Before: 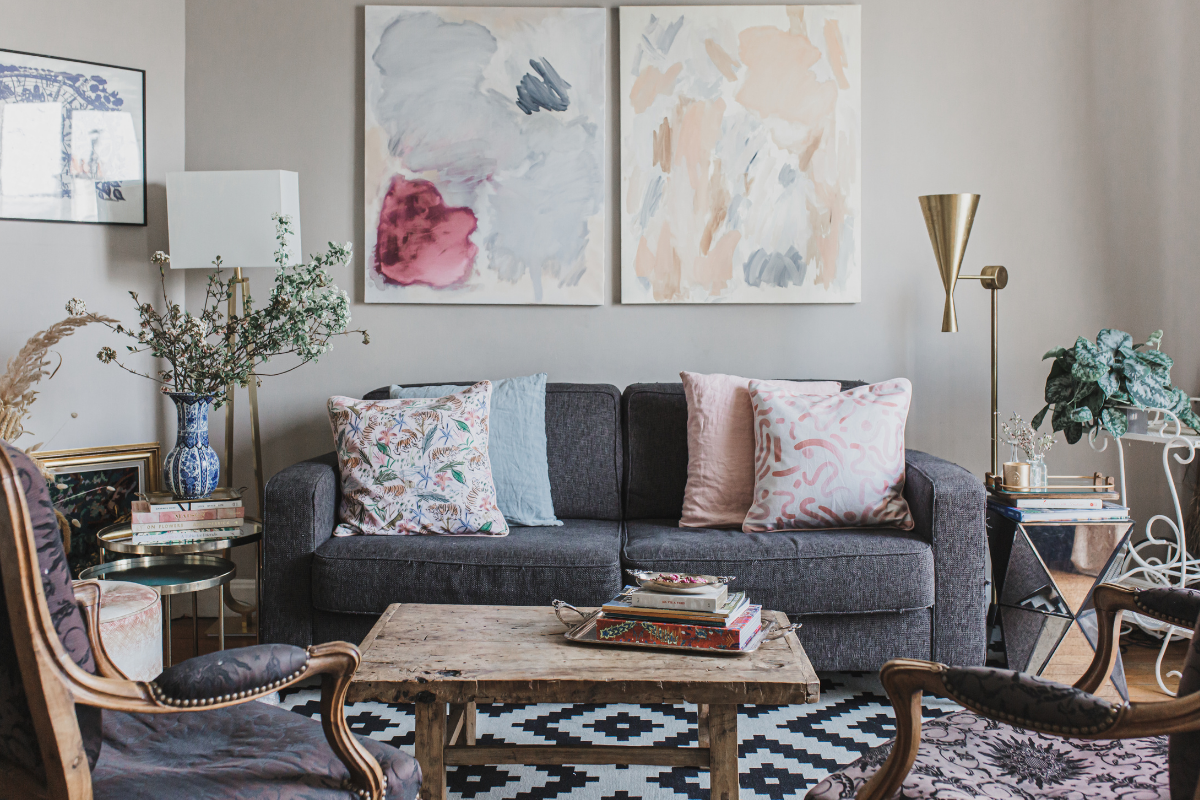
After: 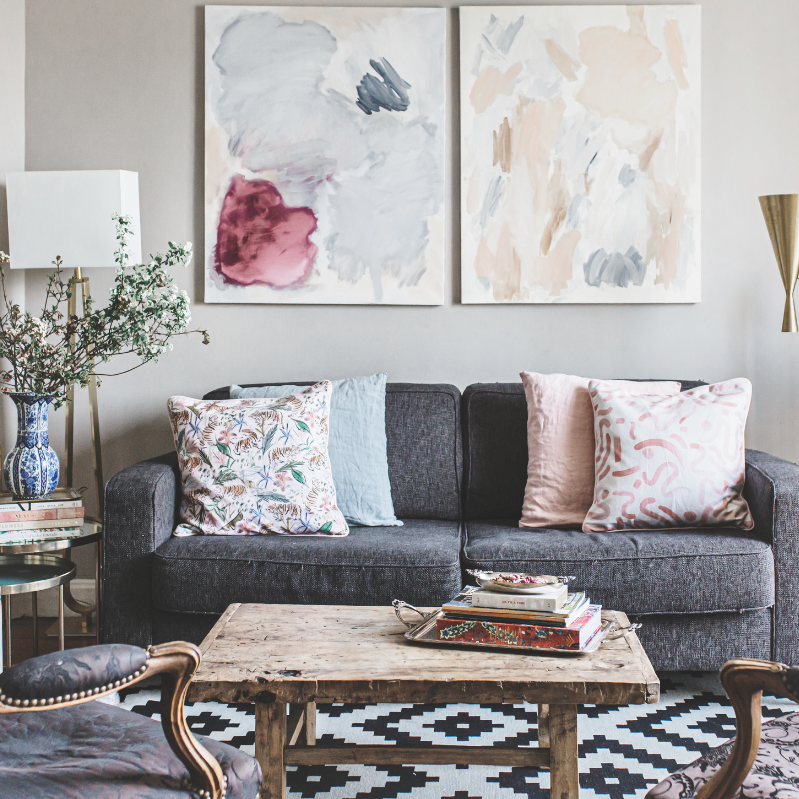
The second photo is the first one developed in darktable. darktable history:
local contrast: mode bilateral grid, contrast 25, coarseness 60, detail 151%, midtone range 0.2
exposure: black level correction -0.036, exposure -0.497 EV, compensate highlight preservation false
crop and rotate: left 13.342%, right 19.991%
base curve: curves: ch0 [(0, 0) (0.028, 0.03) (0.121, 0.232) (0.46, 0.748) (0.859, 0.968) (1, 1)], preserve colors none
